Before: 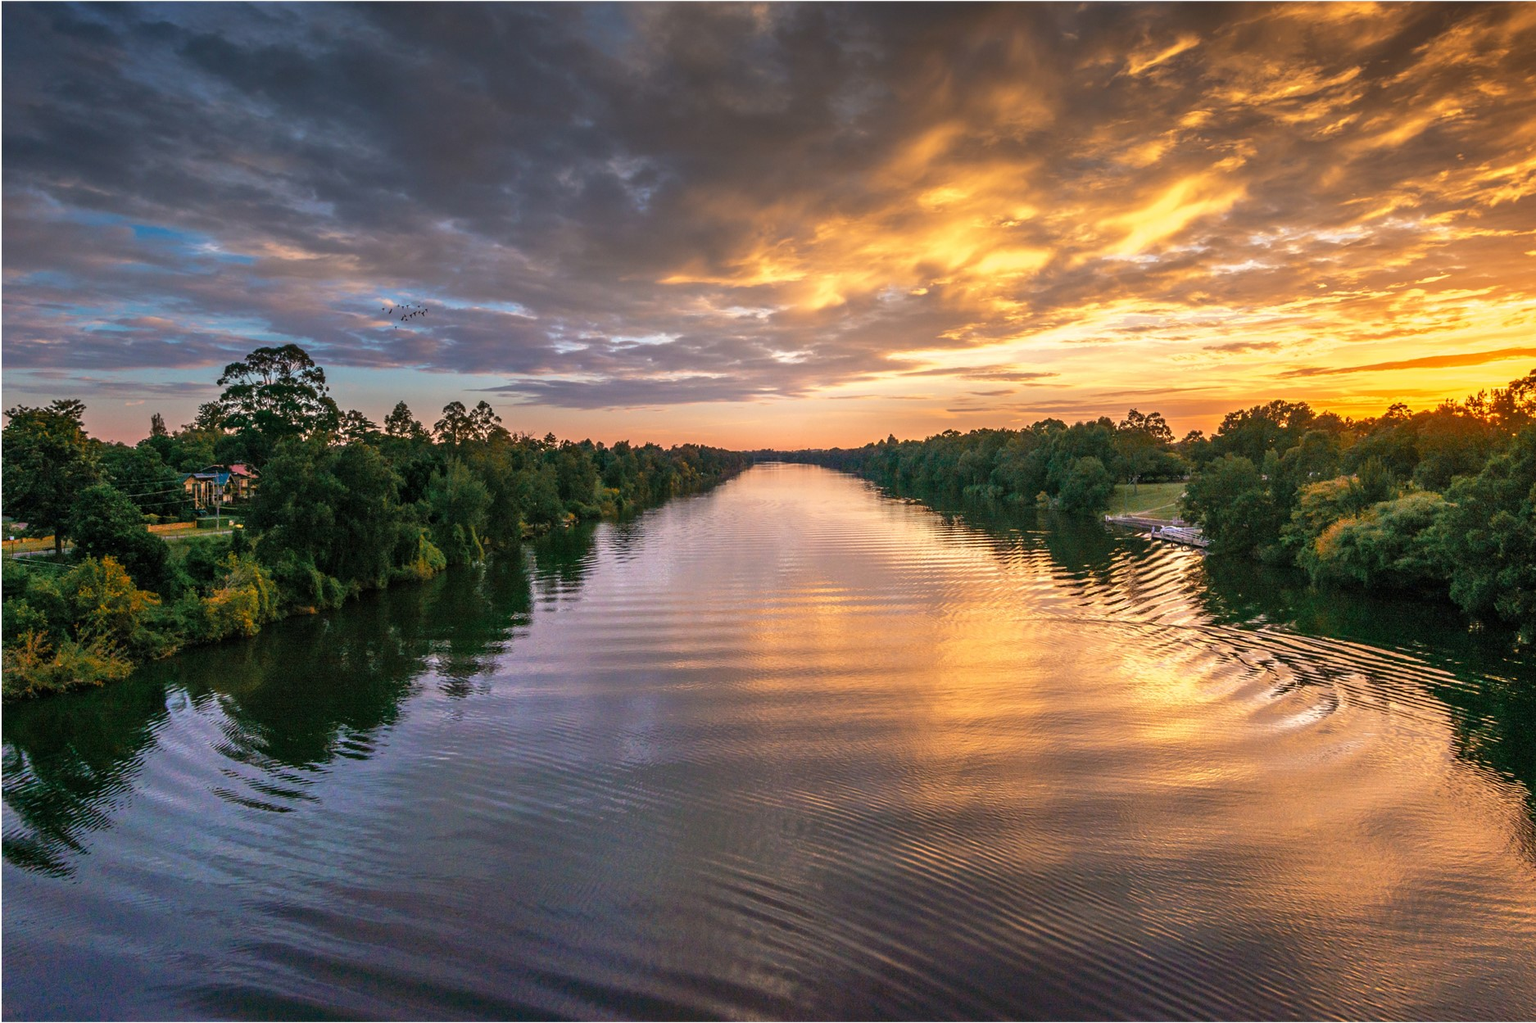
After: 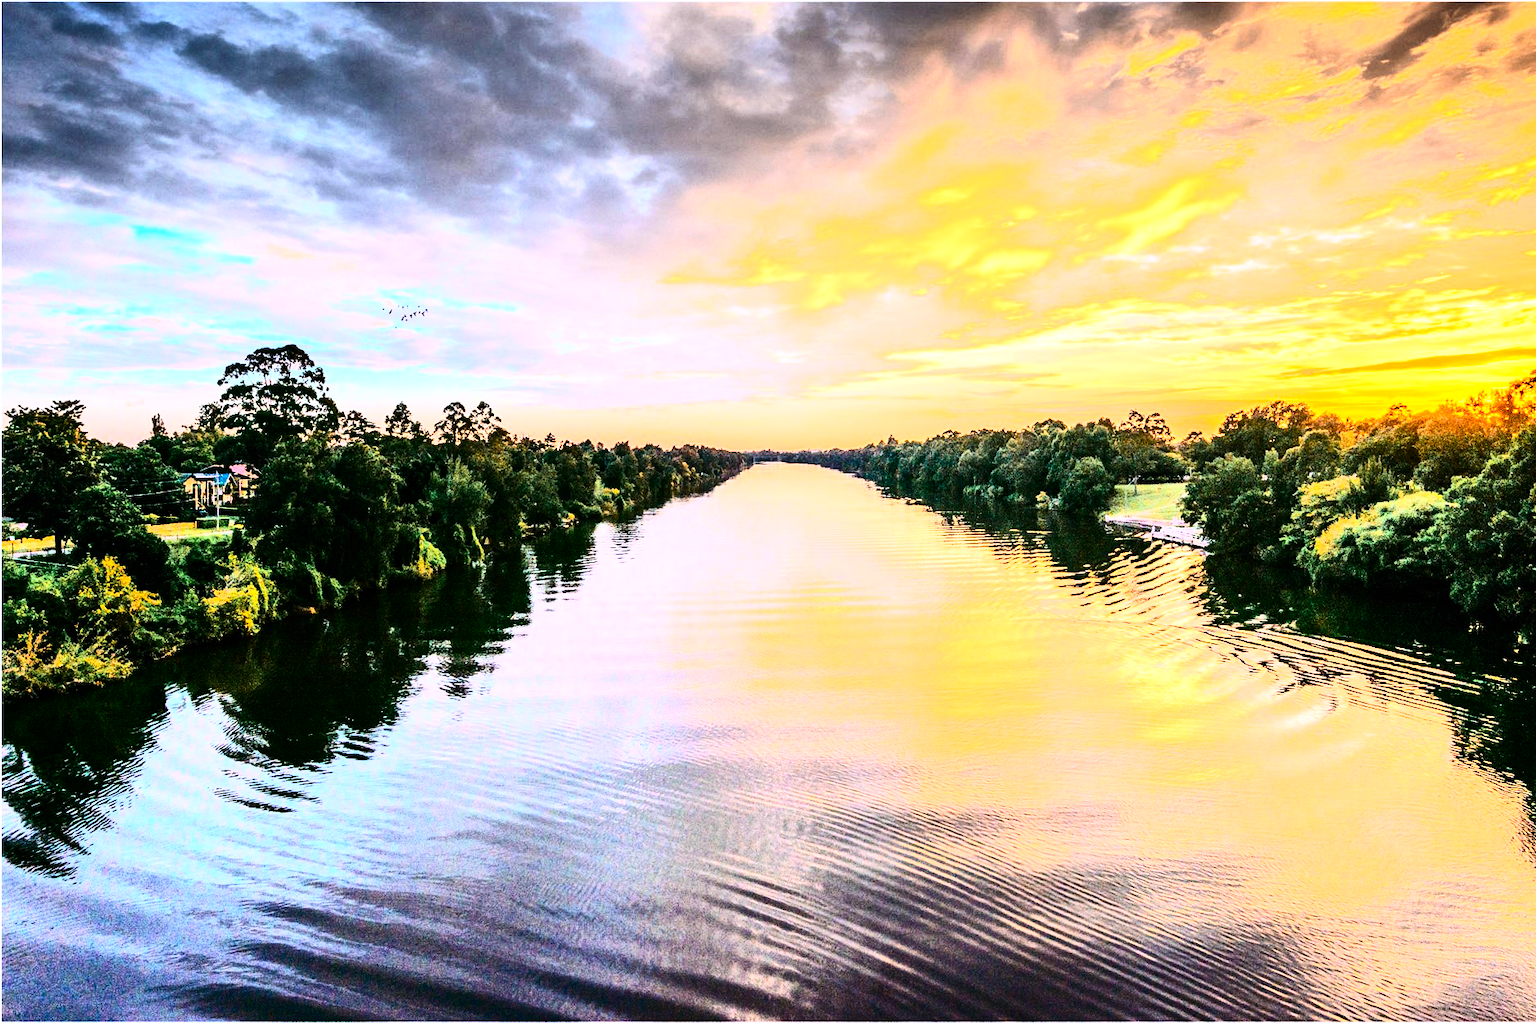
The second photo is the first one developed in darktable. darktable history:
exposure: black level correction 0.001, exposure 0.675 EV, compensate highlight preservation false
white balance: red 0.984, blue 1.059
contrast brightness saturation: contrast 0.4, brightness 0.1, saturation 0.21
rgb curve: curves: ch0 [(0, 0) (0.21, 0.15) (0.24, 0.21) (0.5, 0.75) (0.75, 0.96) (0.89, 0.99) (1, 1)]; ch1 [(0, 0.02) (0.21, 0.13) (0.25, 0.2) (0.5, 0.67) (0.75, 0.9) (0.89, 0.97) (1, 1)]; ch2 [(0, 0.02) (0.21, 0.13) (0.25, 0.2) (0.5, 0.67) (0.75, 0.9) (0.89, 0.97) (1, 1)], compensate middle gray true
